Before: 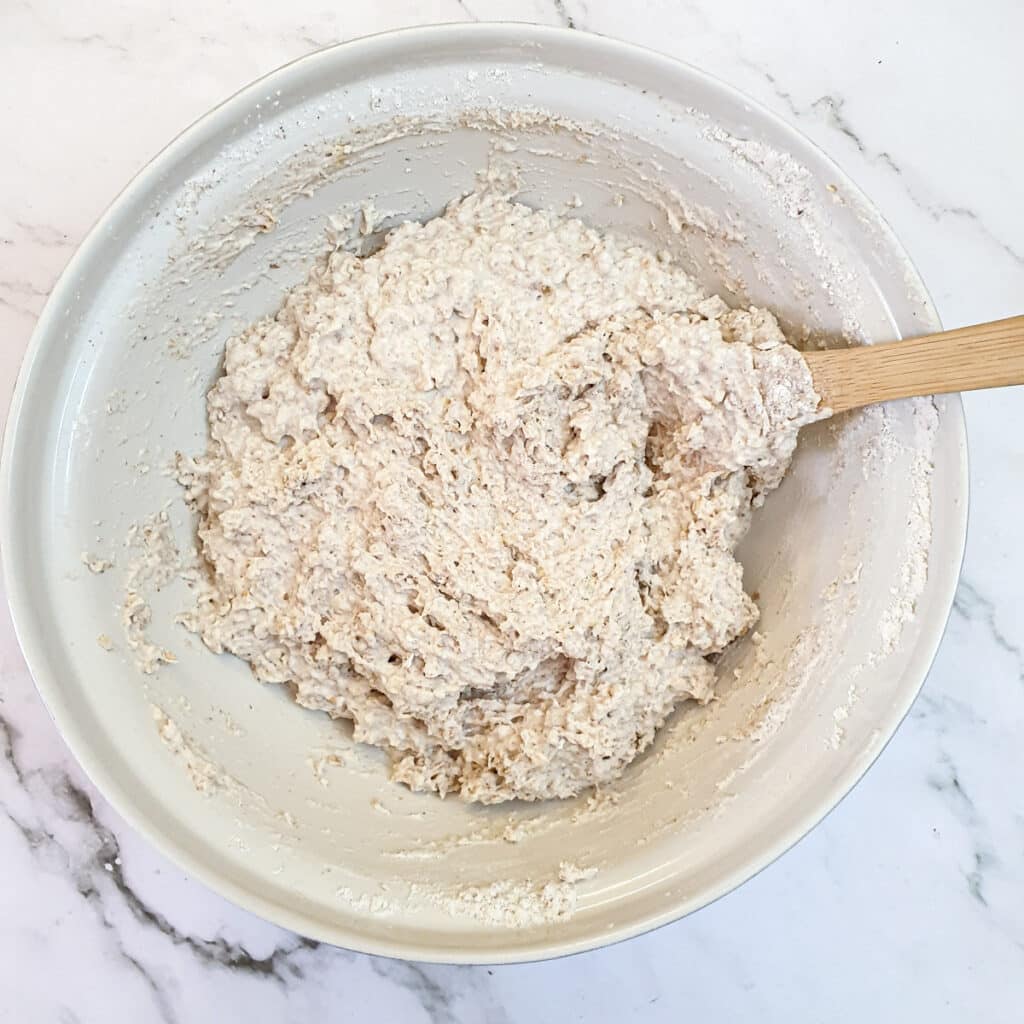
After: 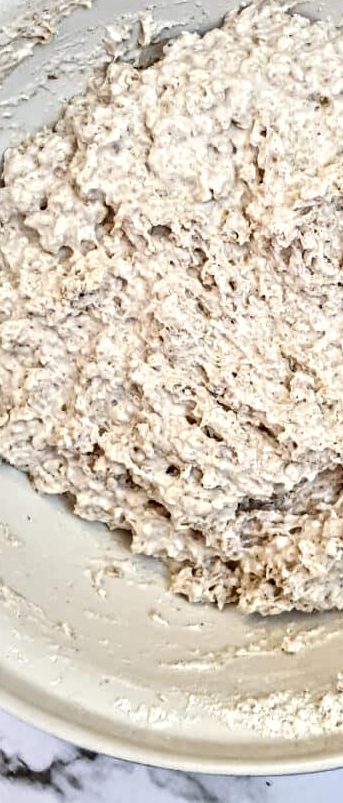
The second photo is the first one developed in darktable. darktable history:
crop and rotate: left 21.77%, top 18.528%, right 44.676%, bottom 2.997%
local contrast: on, module defaults
contrast equalizer: y [[0.511, 0.558, 0.631, 0.632, 0.559, 0.512], [0.5 ×6], [0.507, 0.559, 0.627, 0.644, 0.647, 0.647], [0 ×6], [0 ×6]]
